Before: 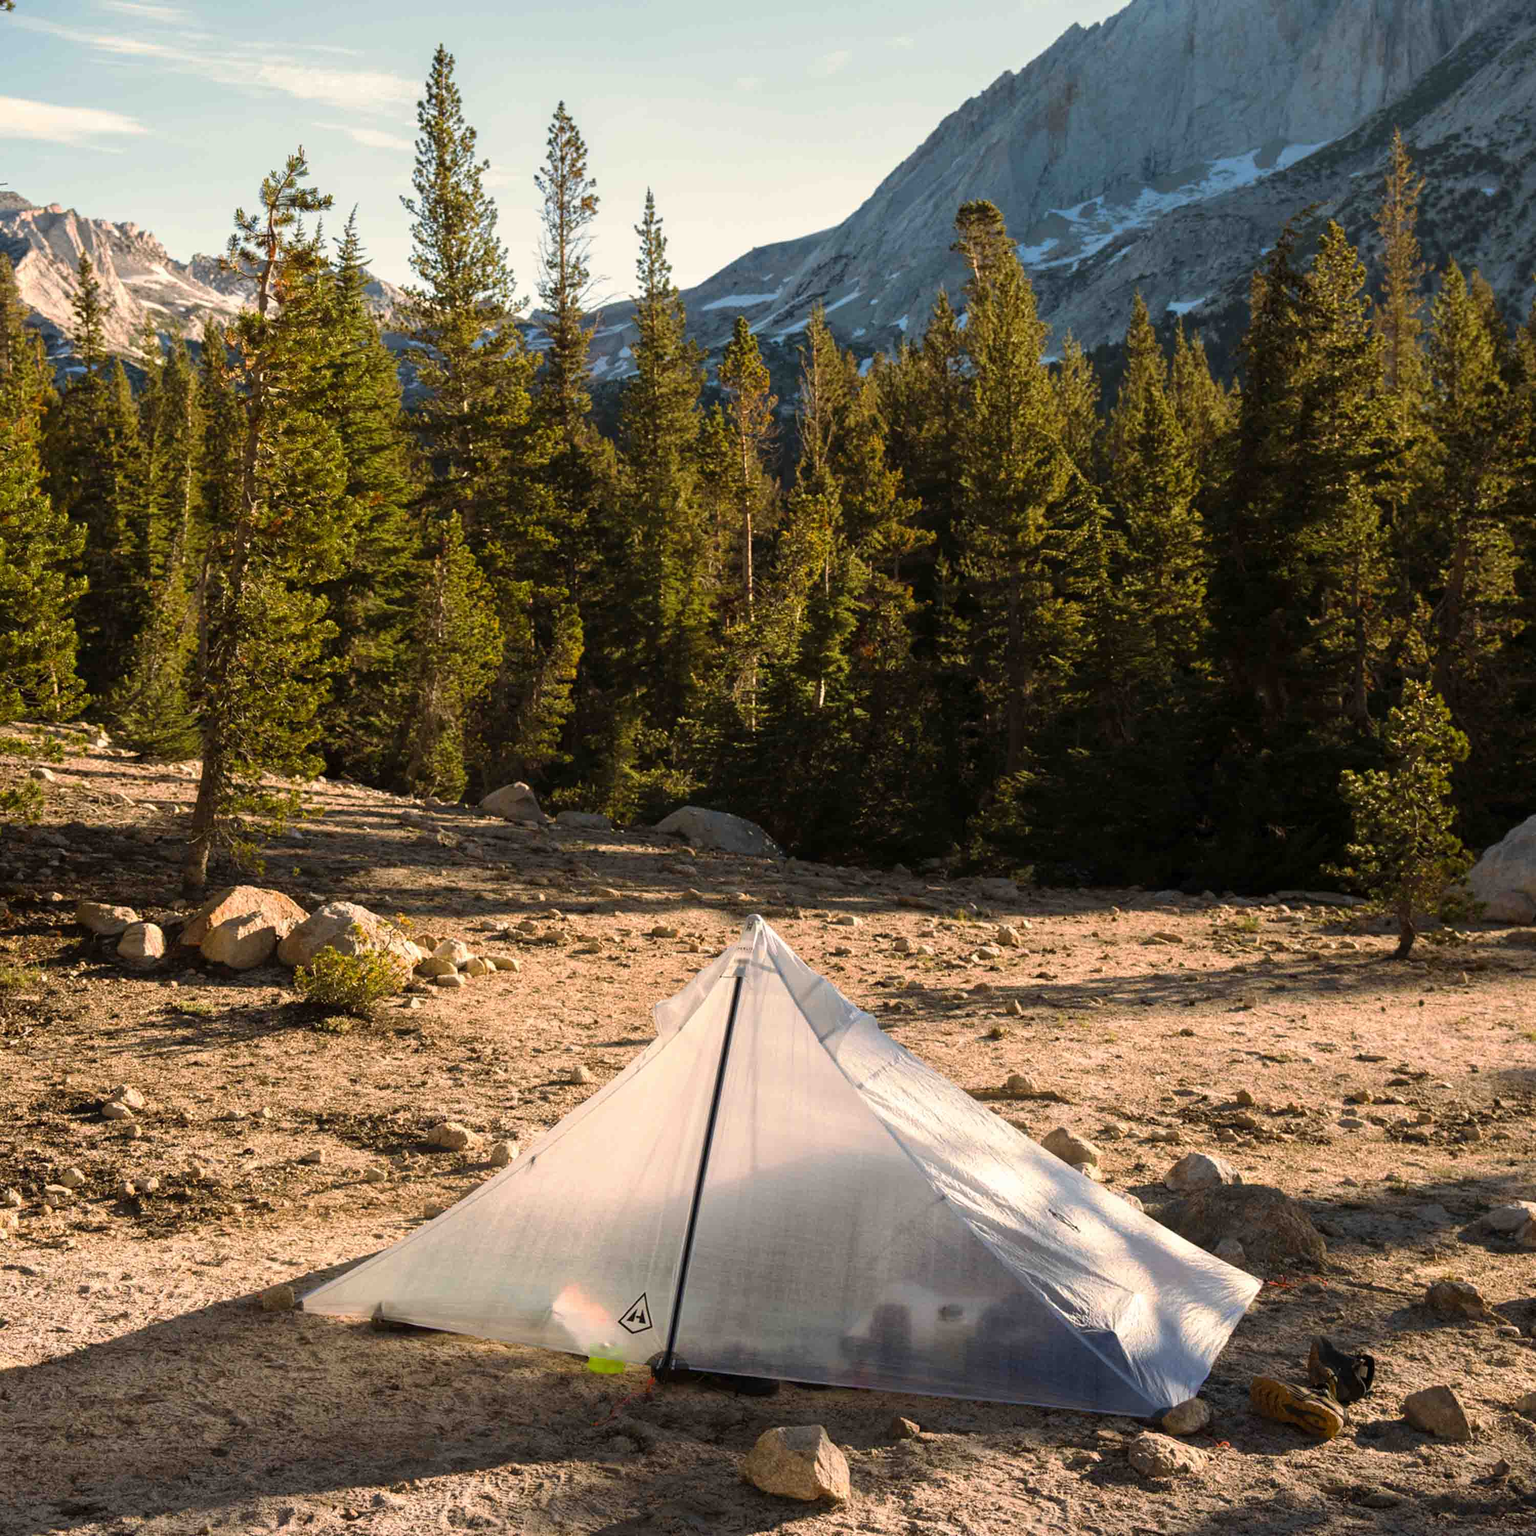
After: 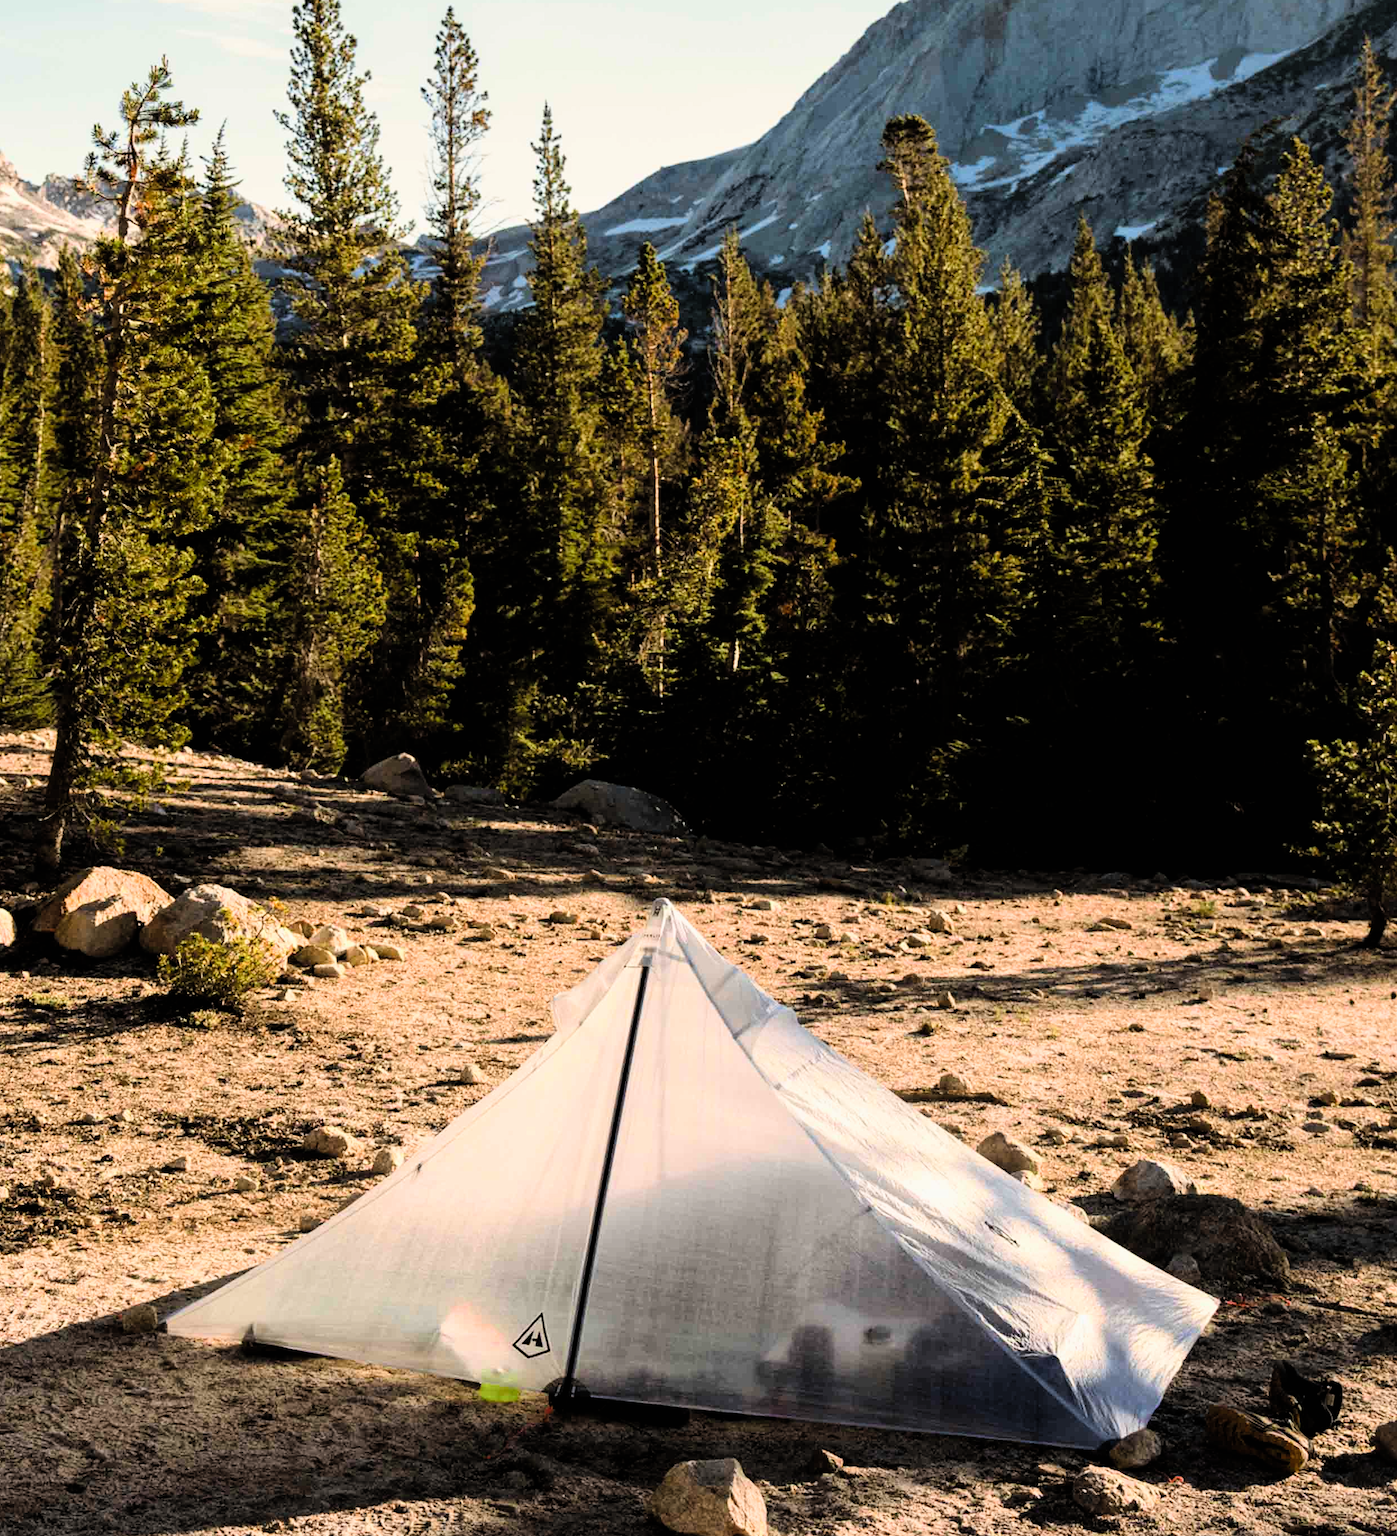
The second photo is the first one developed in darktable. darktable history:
crop: left 9.839%, top 6.263%, right 7.177%, bottom 2.555%
filmic rgb: black relative exposure -5.3 EV, white relative exposure 2.85 EV, dynamic range scaling -37.46%, hardness 4.01, contrast 1.611, highlights saturation mix -1.3%
contrast brightness saturation: contrast 0.032, brightness 0.058, saturation 0.13
